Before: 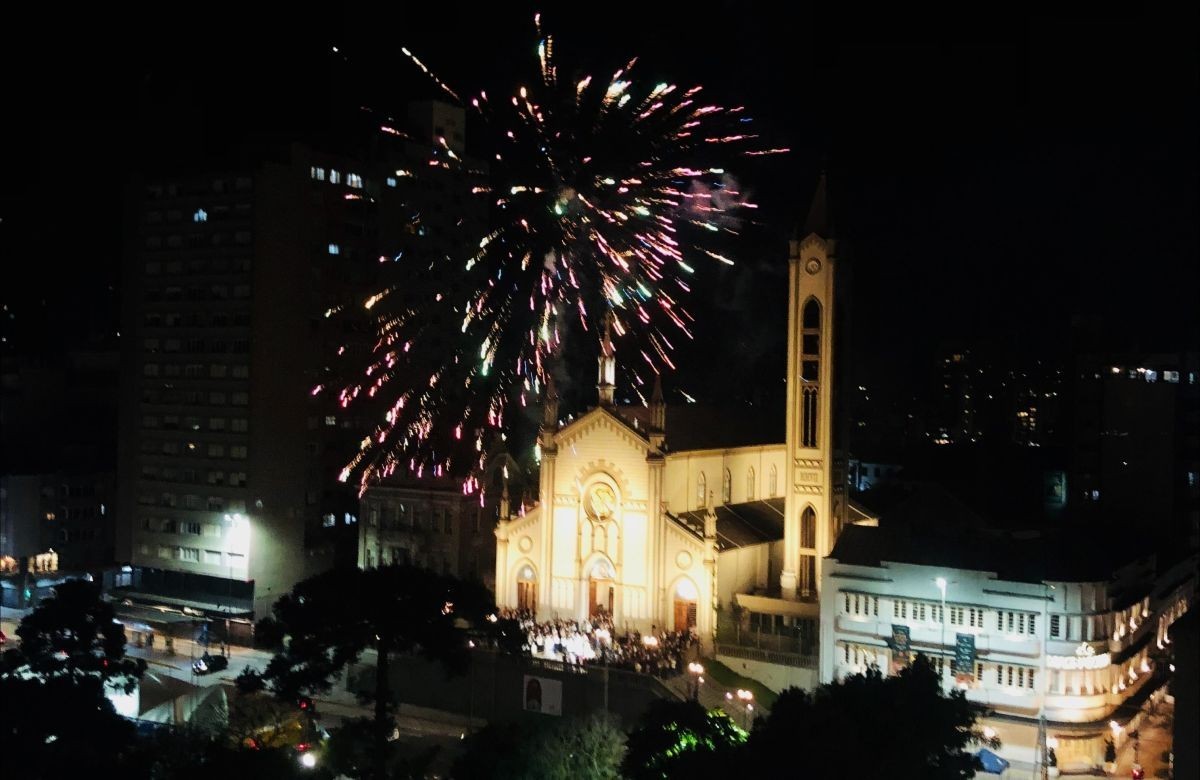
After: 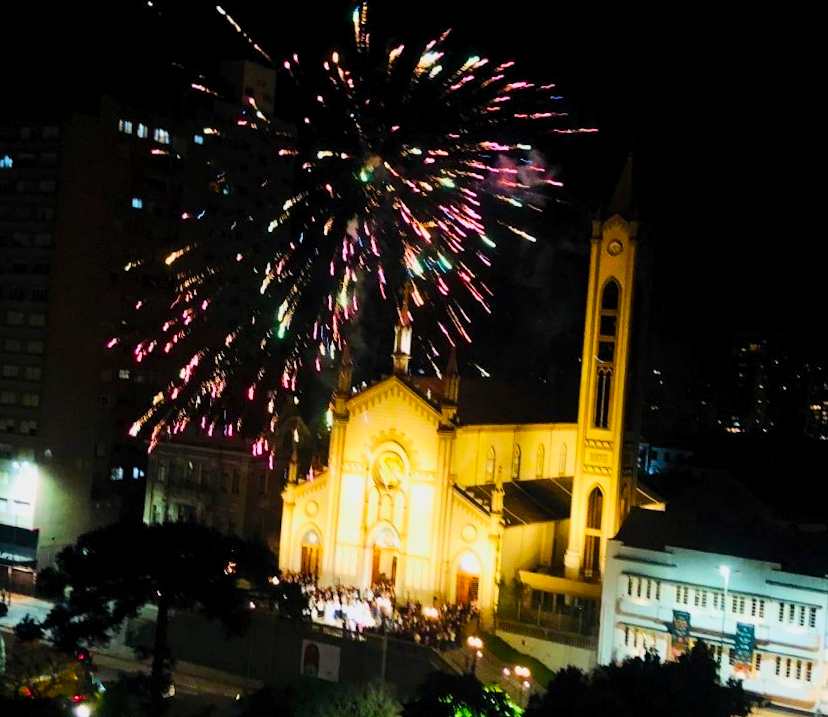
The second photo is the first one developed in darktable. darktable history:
exposure: black level correction 0.001, exposure -0.2 EV, compensate highlight preservation false
color balance rgb: linear chroma grading › global chroma 15%, perceptual saturation grading › global saturation 30%
contrast brightness saturation: contrast 0.2, brightness 0.16, saturation 0.22
crop and rotate: angle -3.27°, left 14.277%, top 0.028%, right 10.766%, bottom 0.028%
